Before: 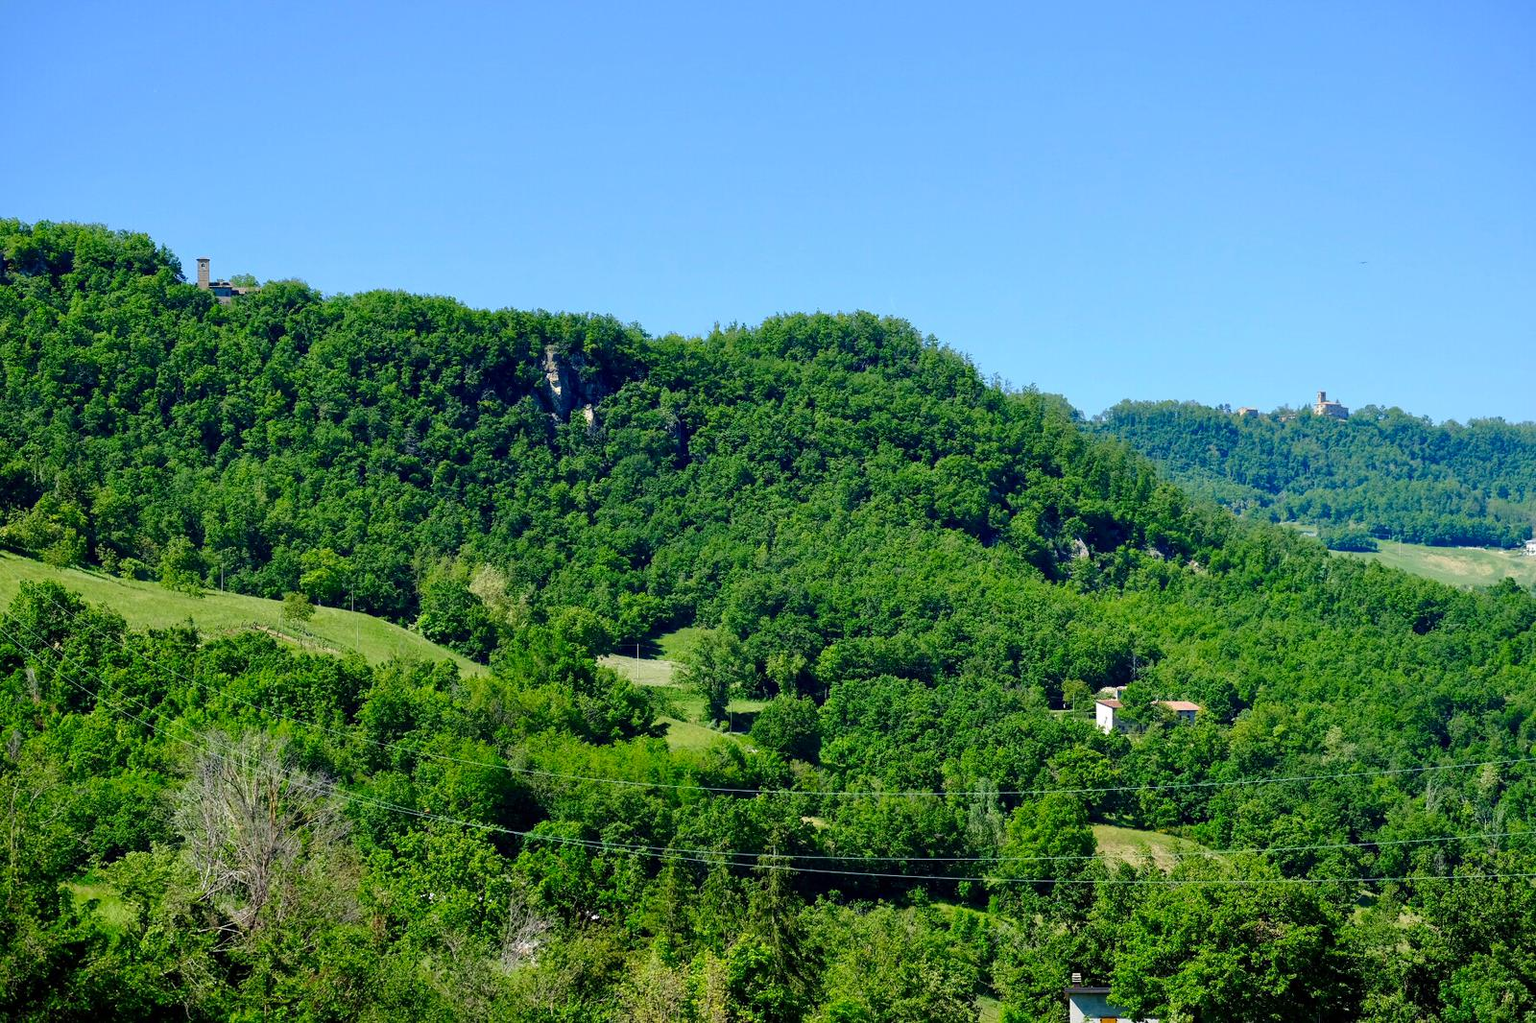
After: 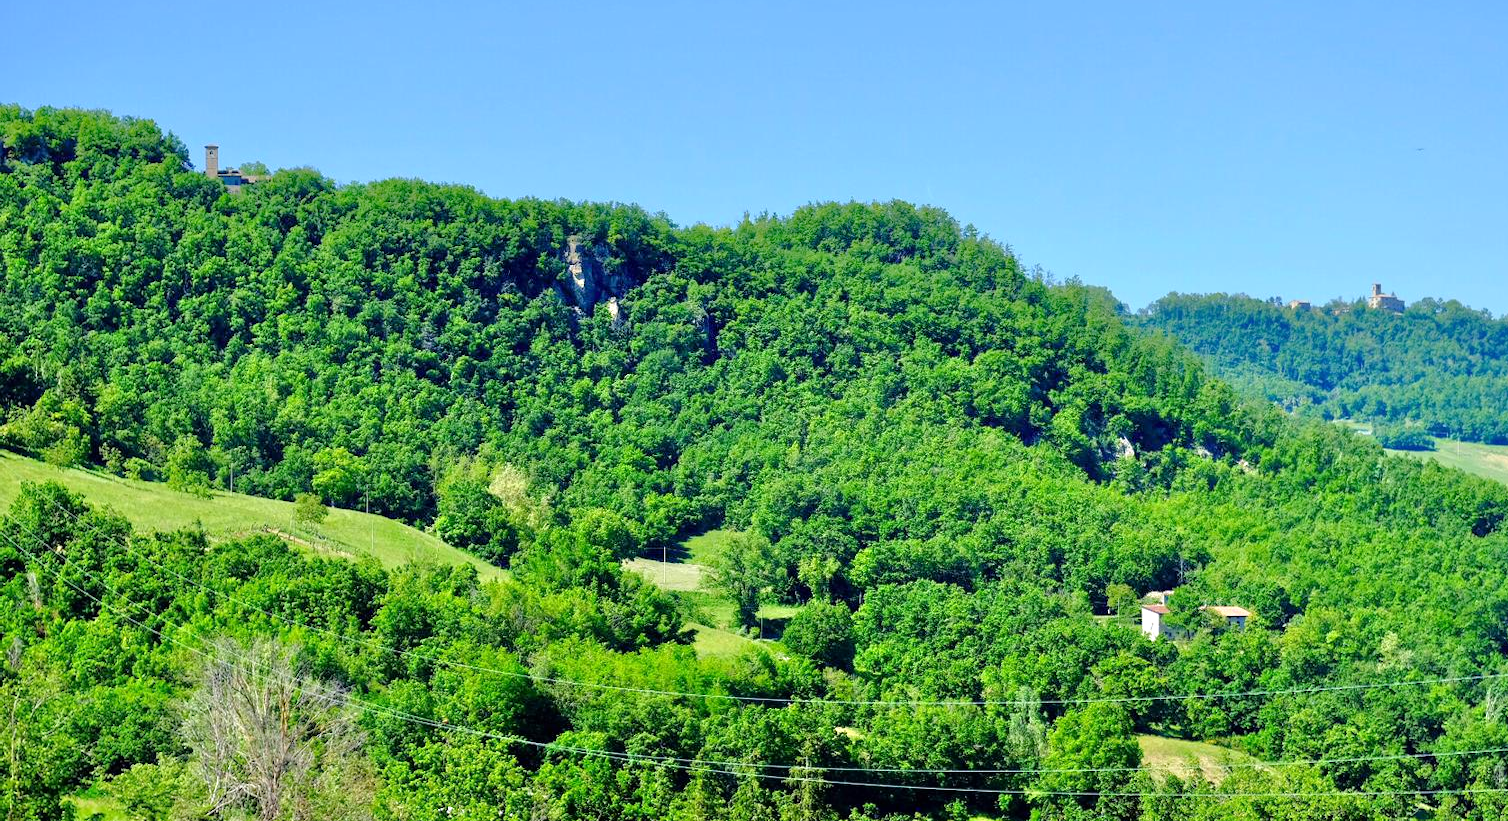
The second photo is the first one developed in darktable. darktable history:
crop and rotate: angle 0.03°, top 11.643%, right 5.651%, bottom 11.189%
tone equalizer: -7 EV 0.15 EV, -6 EV 0.6 EV, -5 EV 1.15 EV, -4 EV 1.33 EV, -3 EV 1.15 EV, -2 EV 0.6 EV, -1 EV 0.15 EV, mask exposure compensation -0.5 EV
